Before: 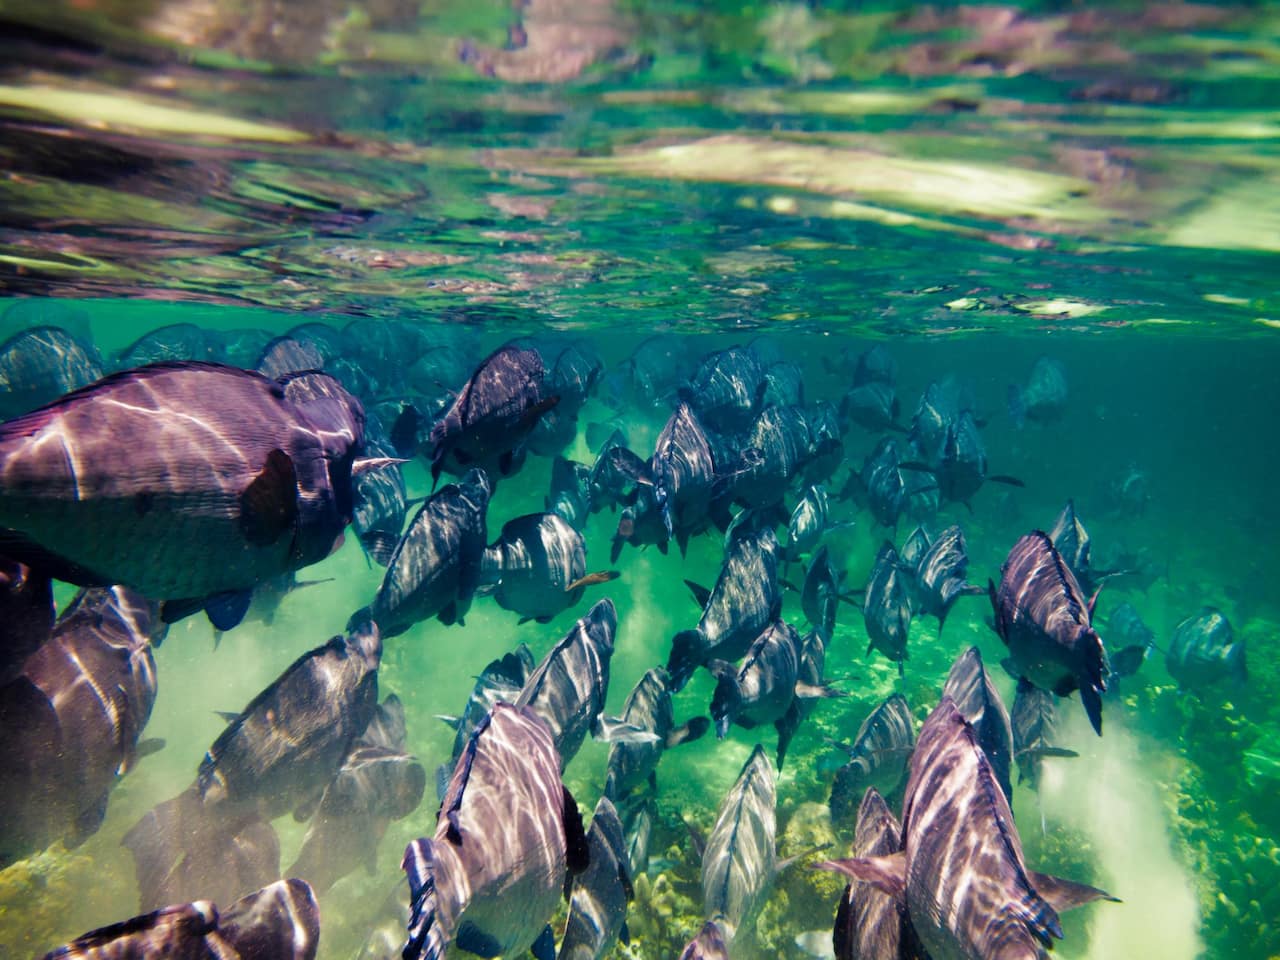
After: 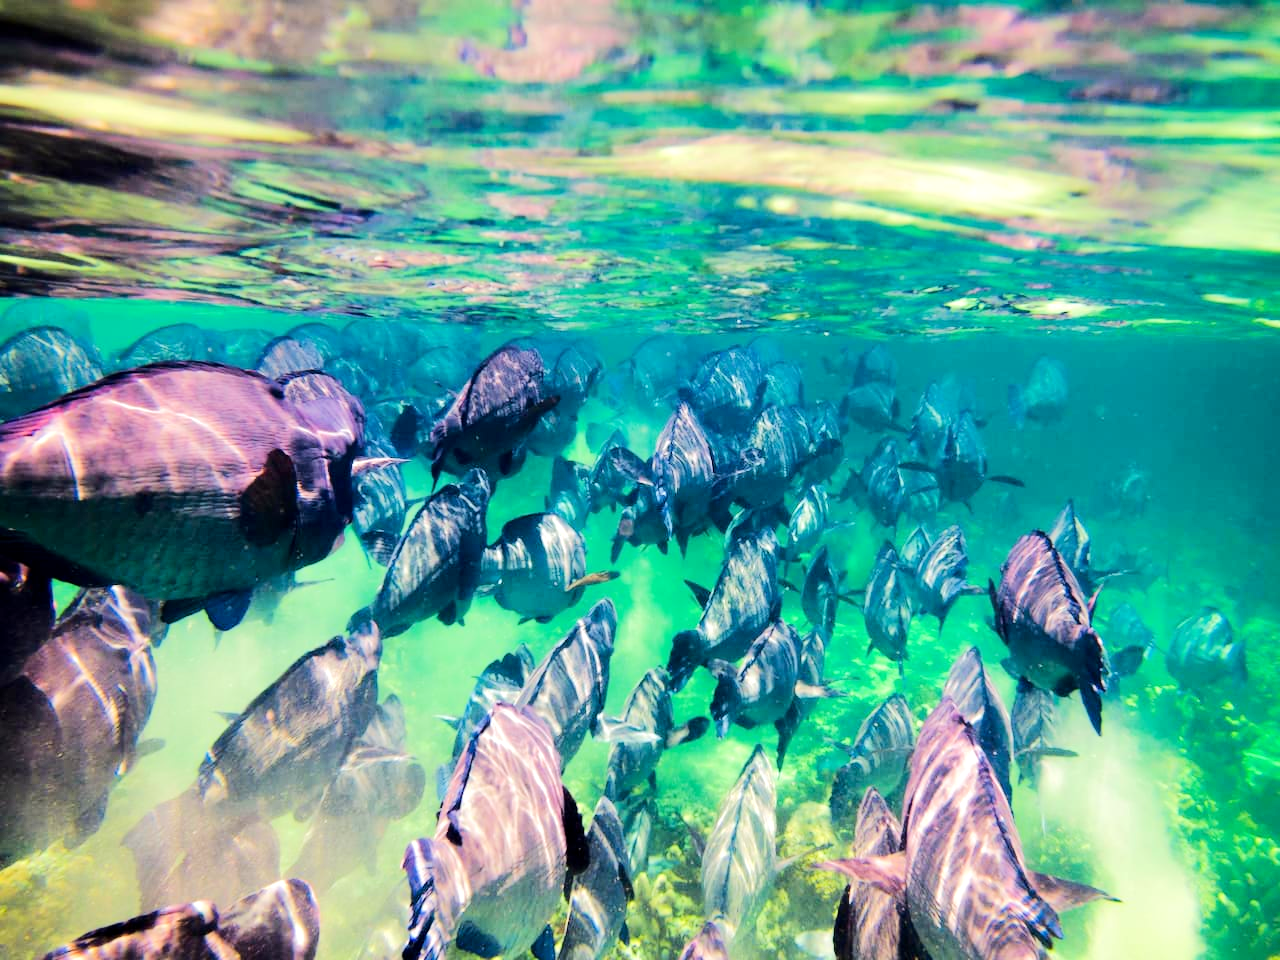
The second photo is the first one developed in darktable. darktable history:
tone equalizer: -7 EV 0.16 EV, -6 EV 0.588 EV, -5 EV 1.13 EV, -4 EV 1.31 EV, -3 EV 1.15 EV, -2 EV 0.6 EV, -1 EV 0.164 EV, edges refinement/feathering 500, mask exposure compensation -1.57 EV, preserve details no
exposure: black level correction 0.002, exposure 0.146 EV, compensate highlight preservation false
